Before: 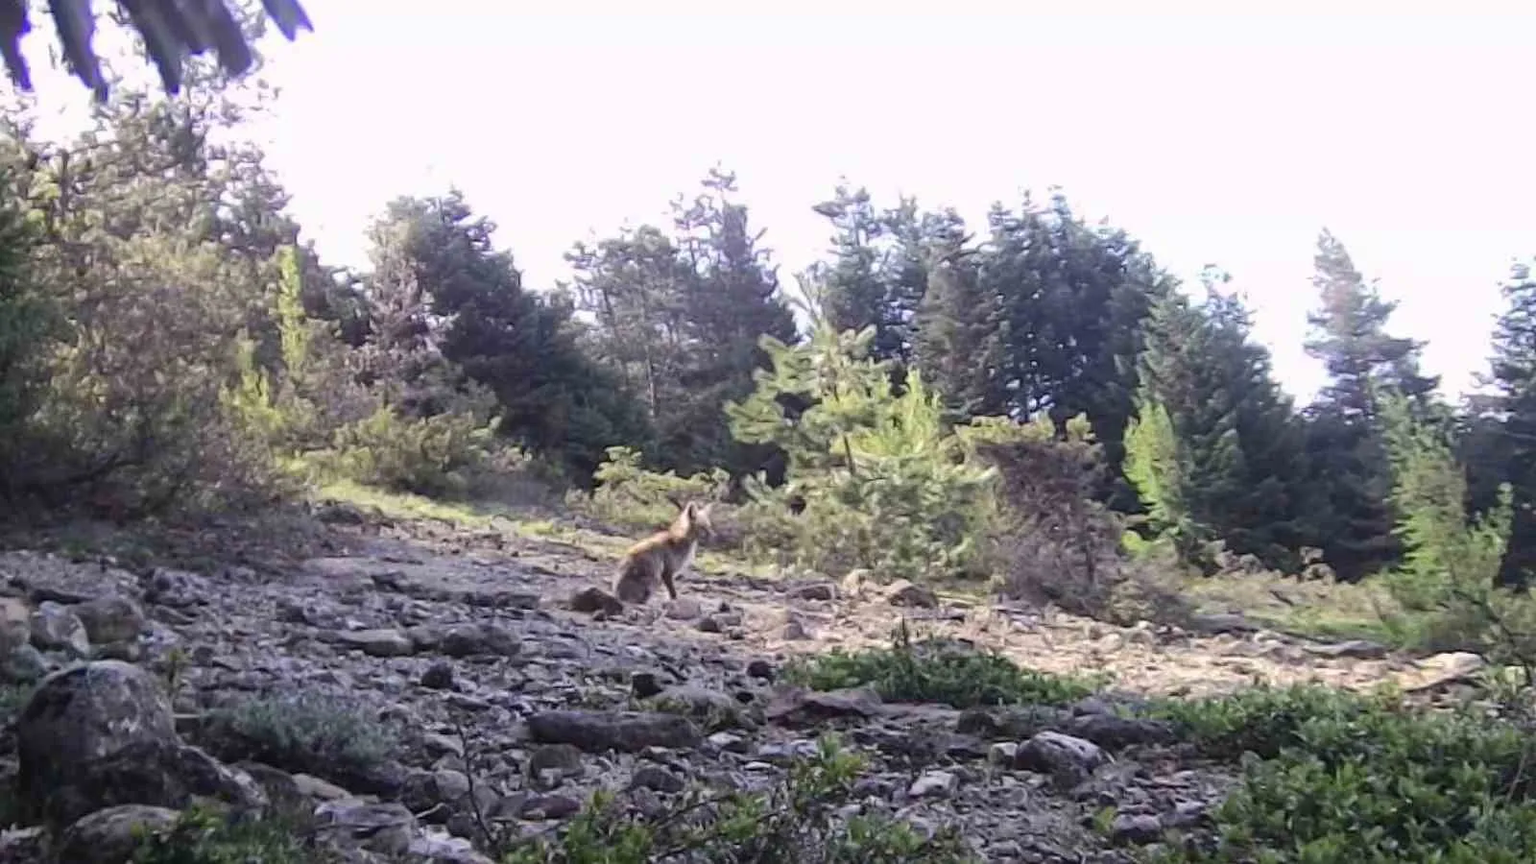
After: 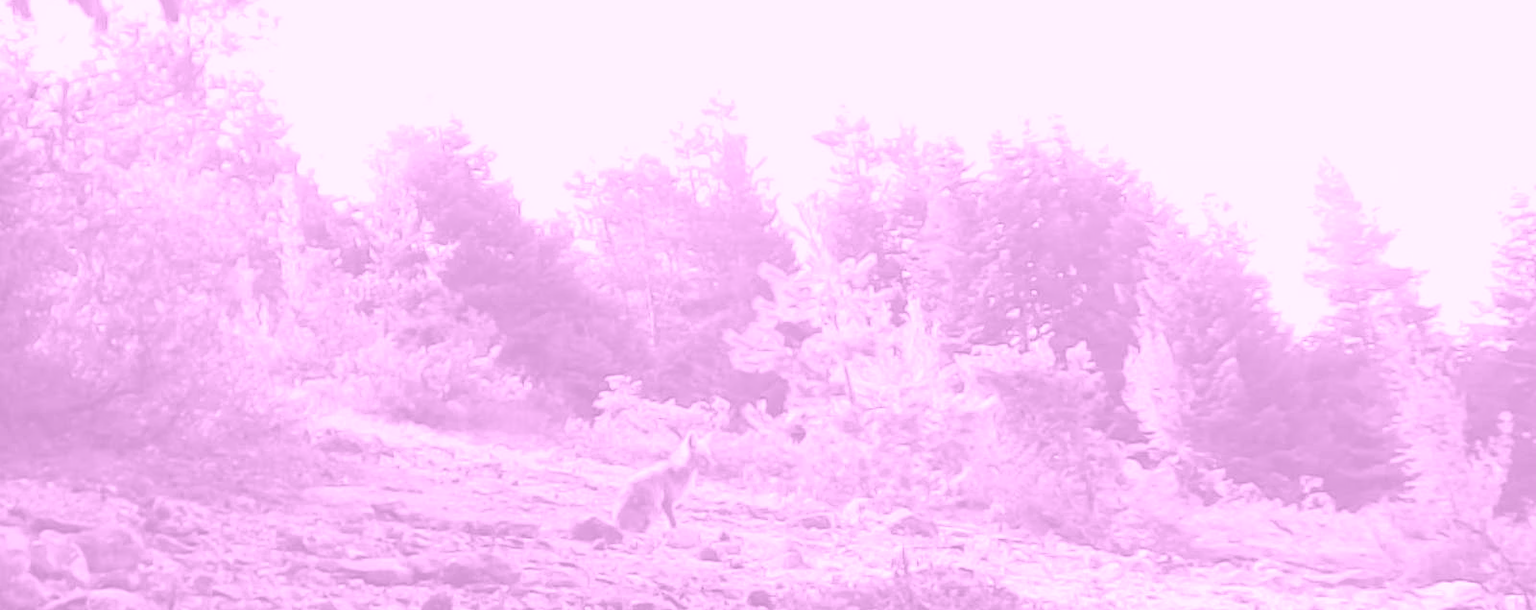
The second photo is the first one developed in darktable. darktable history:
crop and rotate: top 8.293%, bottom 20.996%
levels: mode automatic, black 0.023%, white 99.97%, levels [0.062, 0.494, 0.925]
colorize: hue 331.2°, saturation 75%, source mix 30.28%, lightness 70.52%, version 1
exposure: black level correction 0.001, exposure 0.5 EV, compensate exposure bias true, compensate highlight preservation false
